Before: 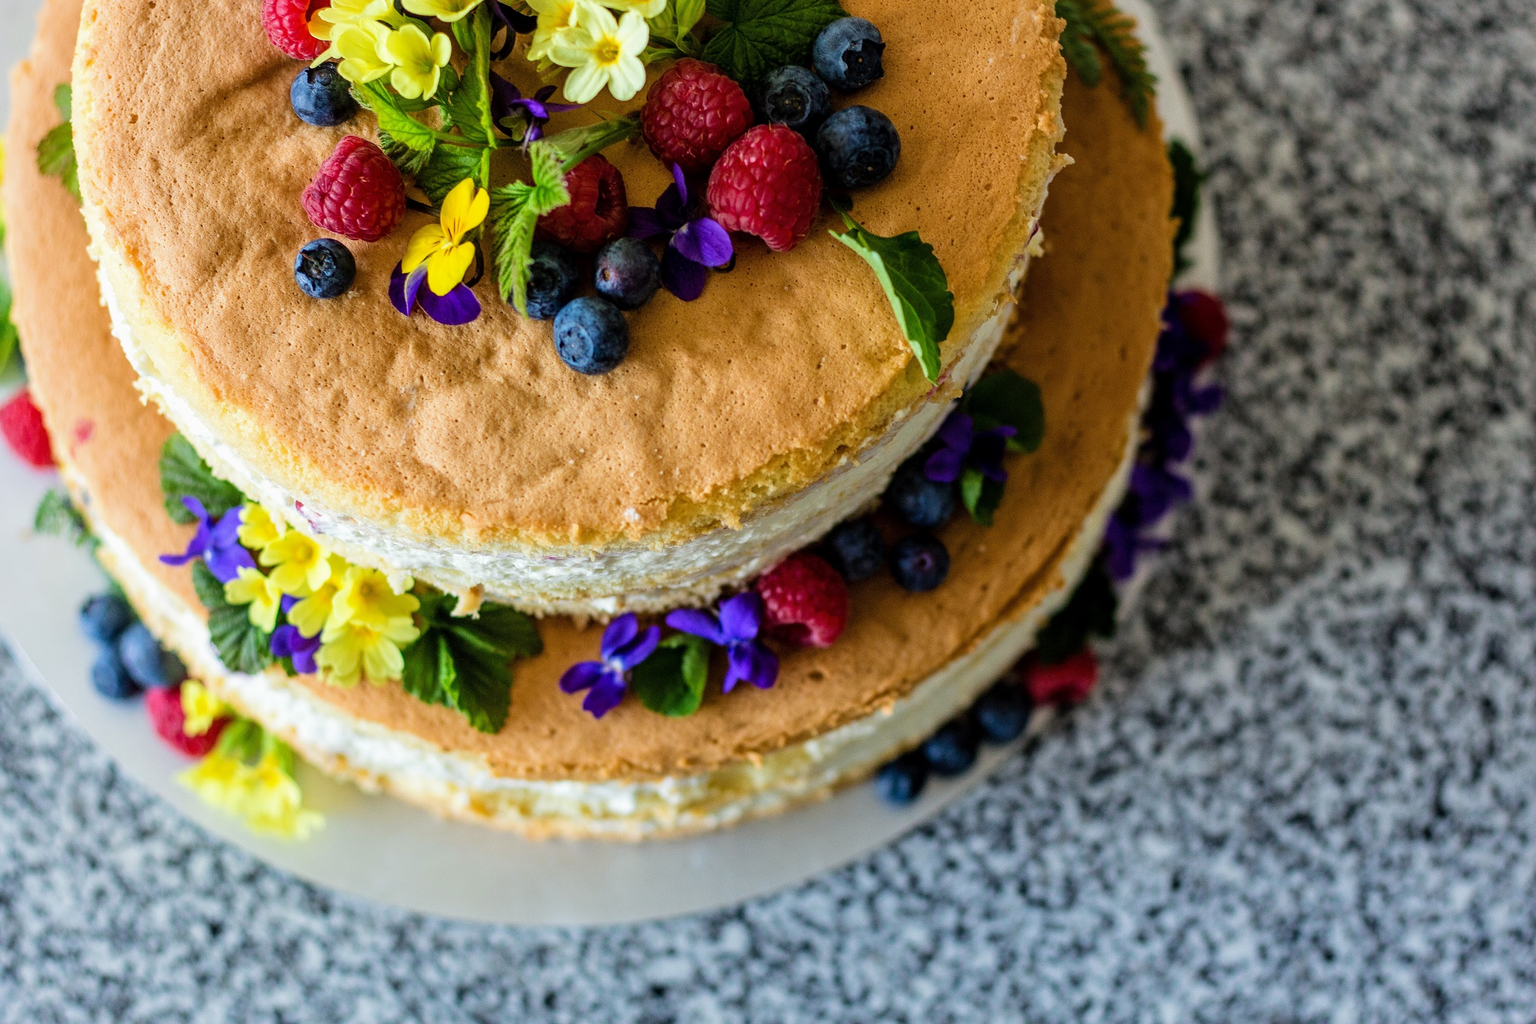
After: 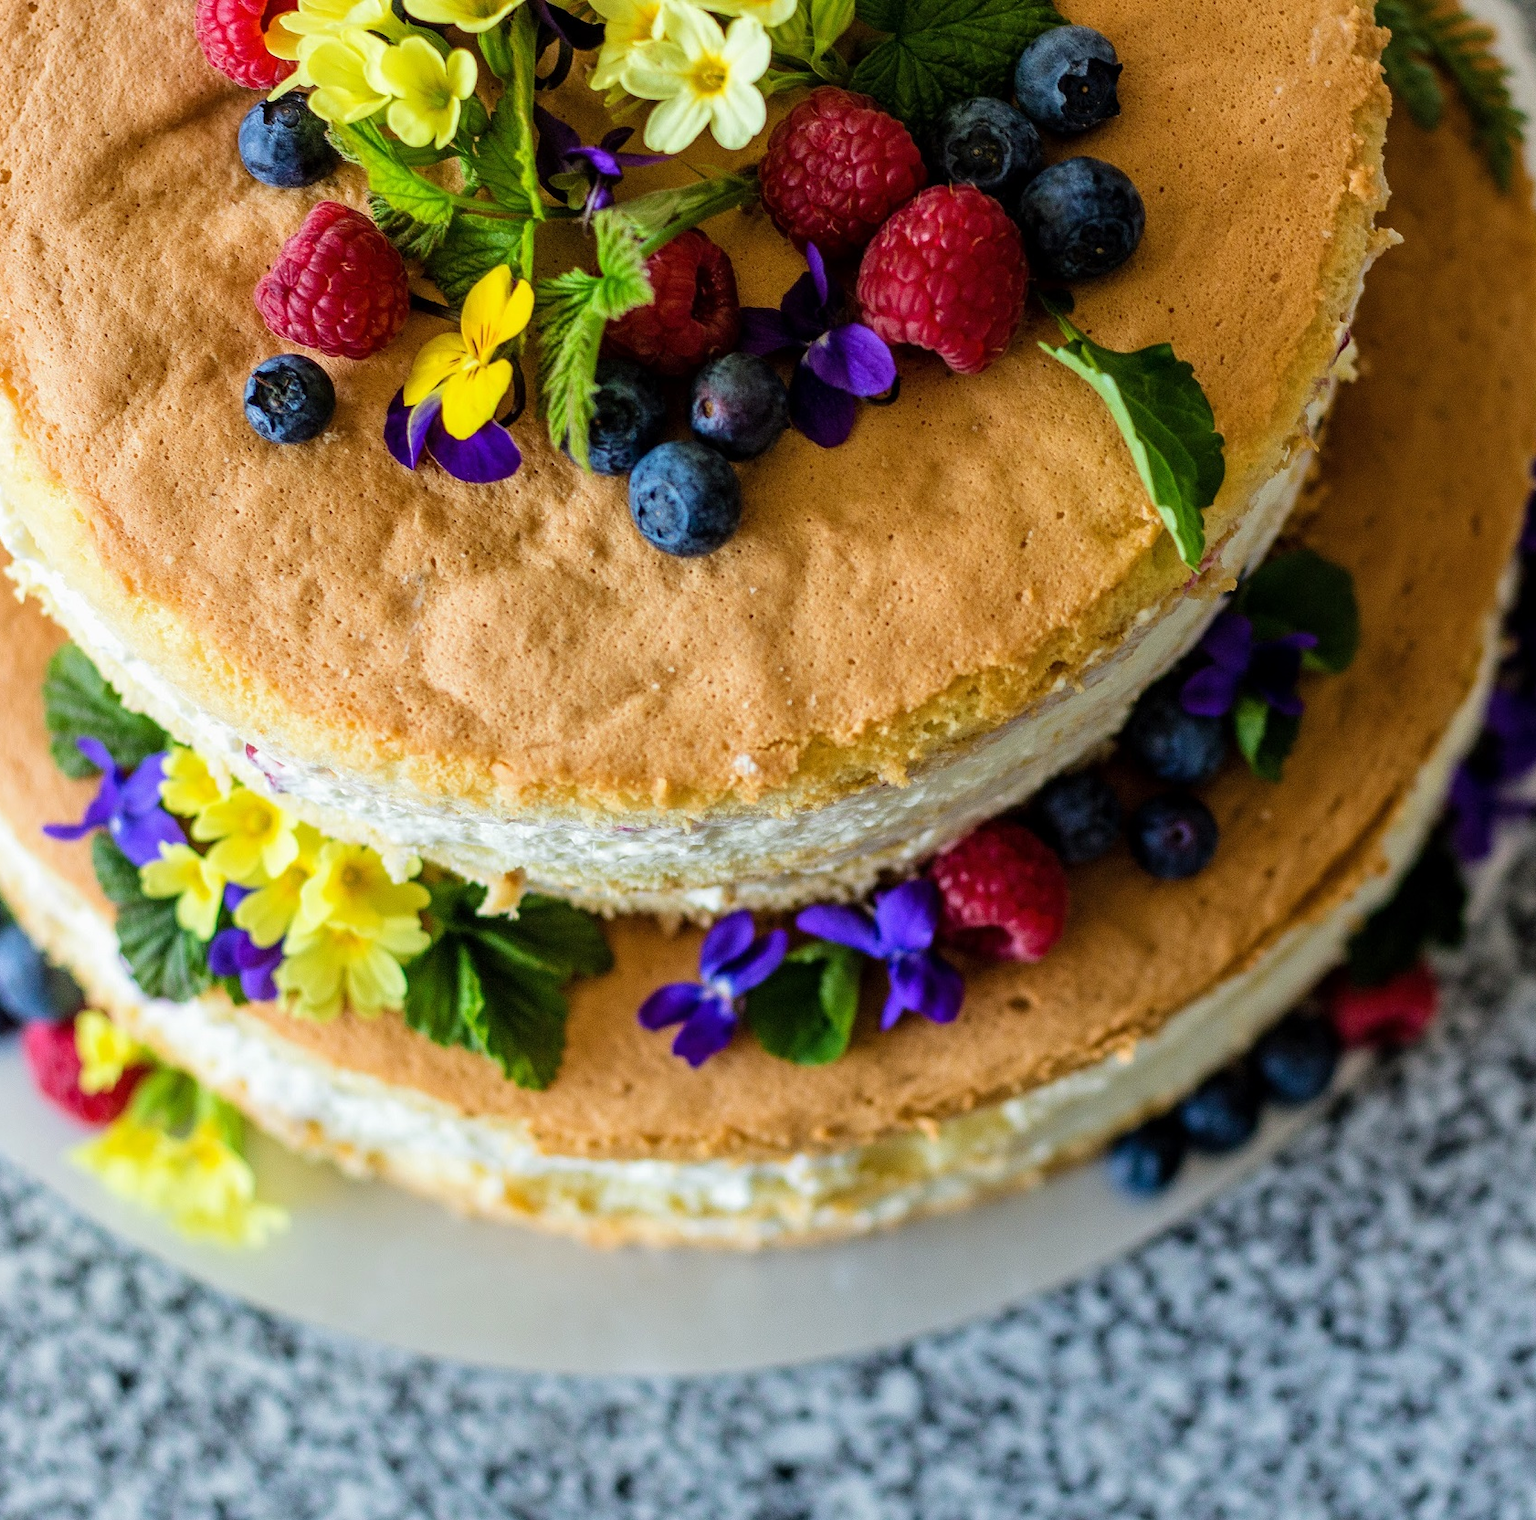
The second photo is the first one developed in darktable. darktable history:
crop and rotate: left 8.54%, right 24.147%
